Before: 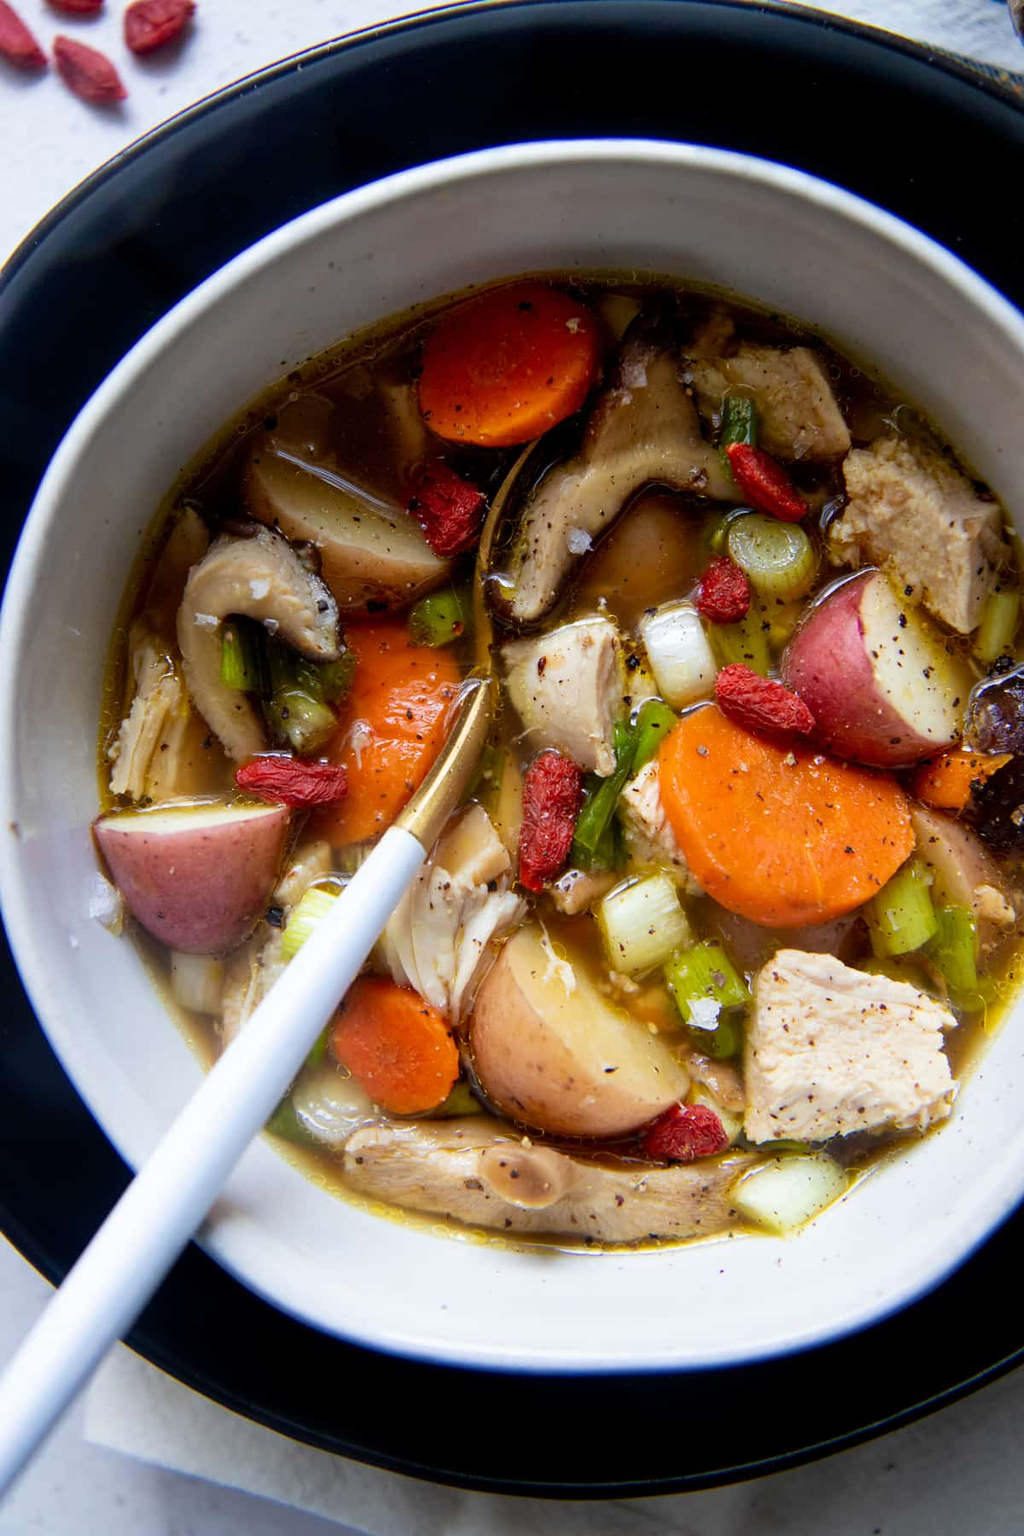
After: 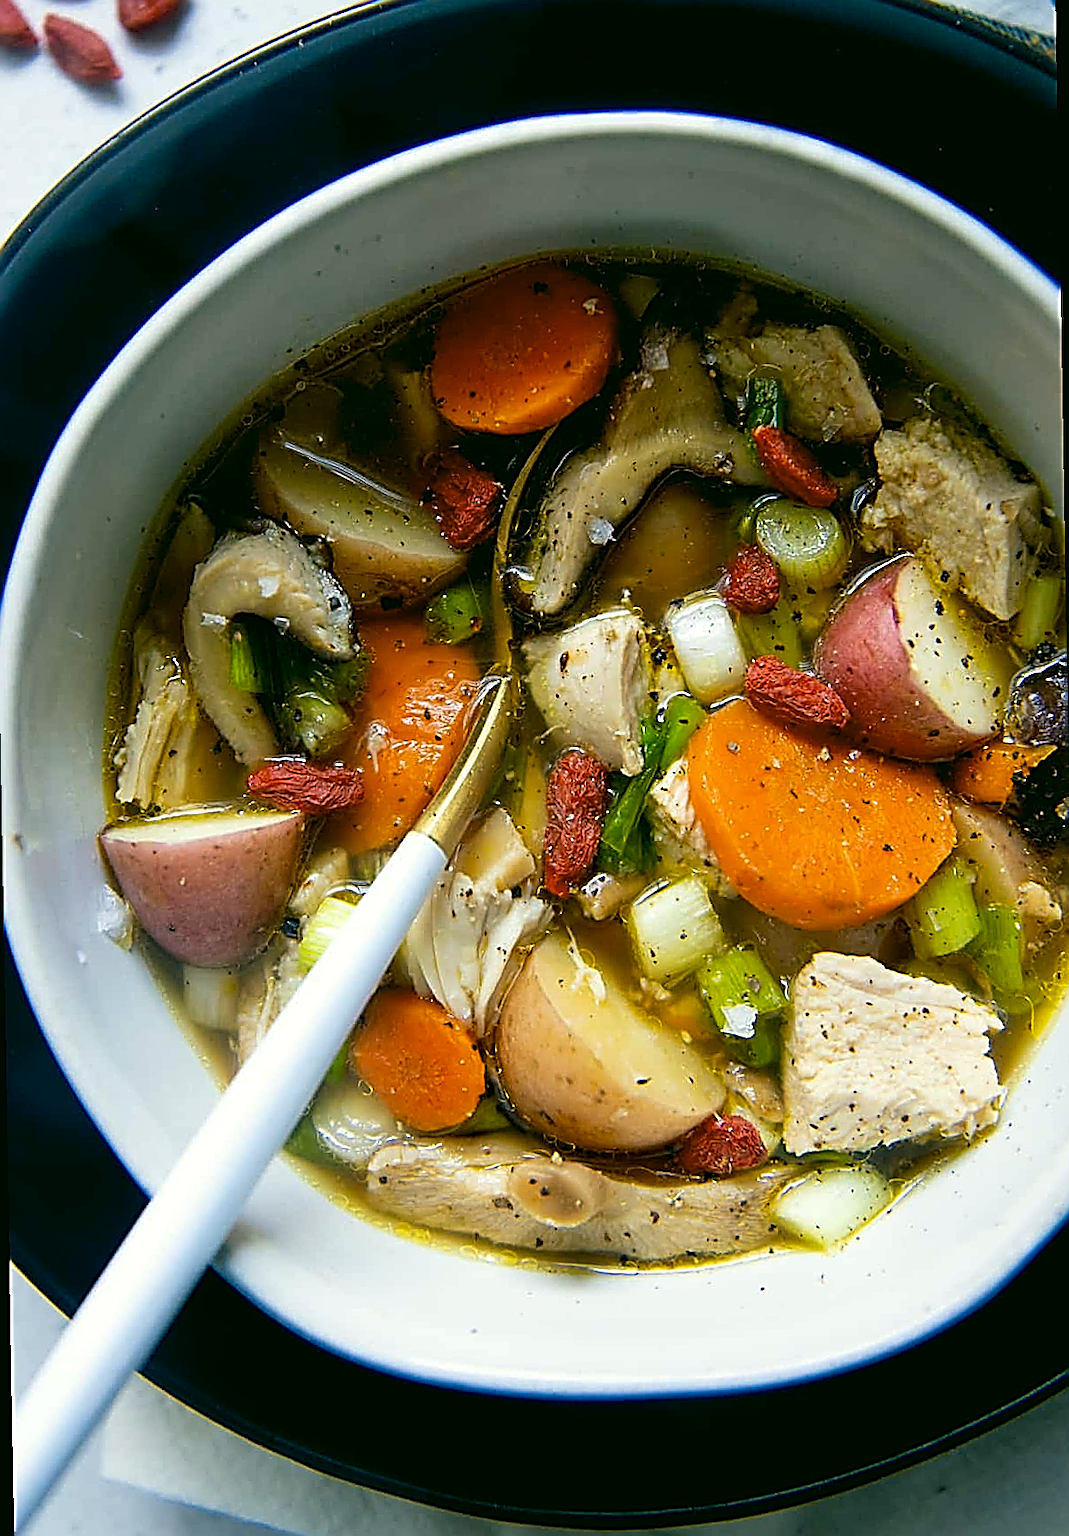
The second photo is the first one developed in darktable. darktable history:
color correction: highlights a* 5.3, highlights b* 24.26, shadows a* -15.58, shadows b* 4.02
rotate and perspective: rotation -1°, crop left 0.011, crop right 0.989, crop top 0.025, crop bottom 0.975
sharpen: amount 1.861
color calibration: output R [1.063, -0.012, -0.003, 0], output G [0, 1.022, 0.021, 0], output B [-0.079, 0.047, 1, 0], illuminant custom, x 0.389, y 0.387, temperature 3838.64 K
